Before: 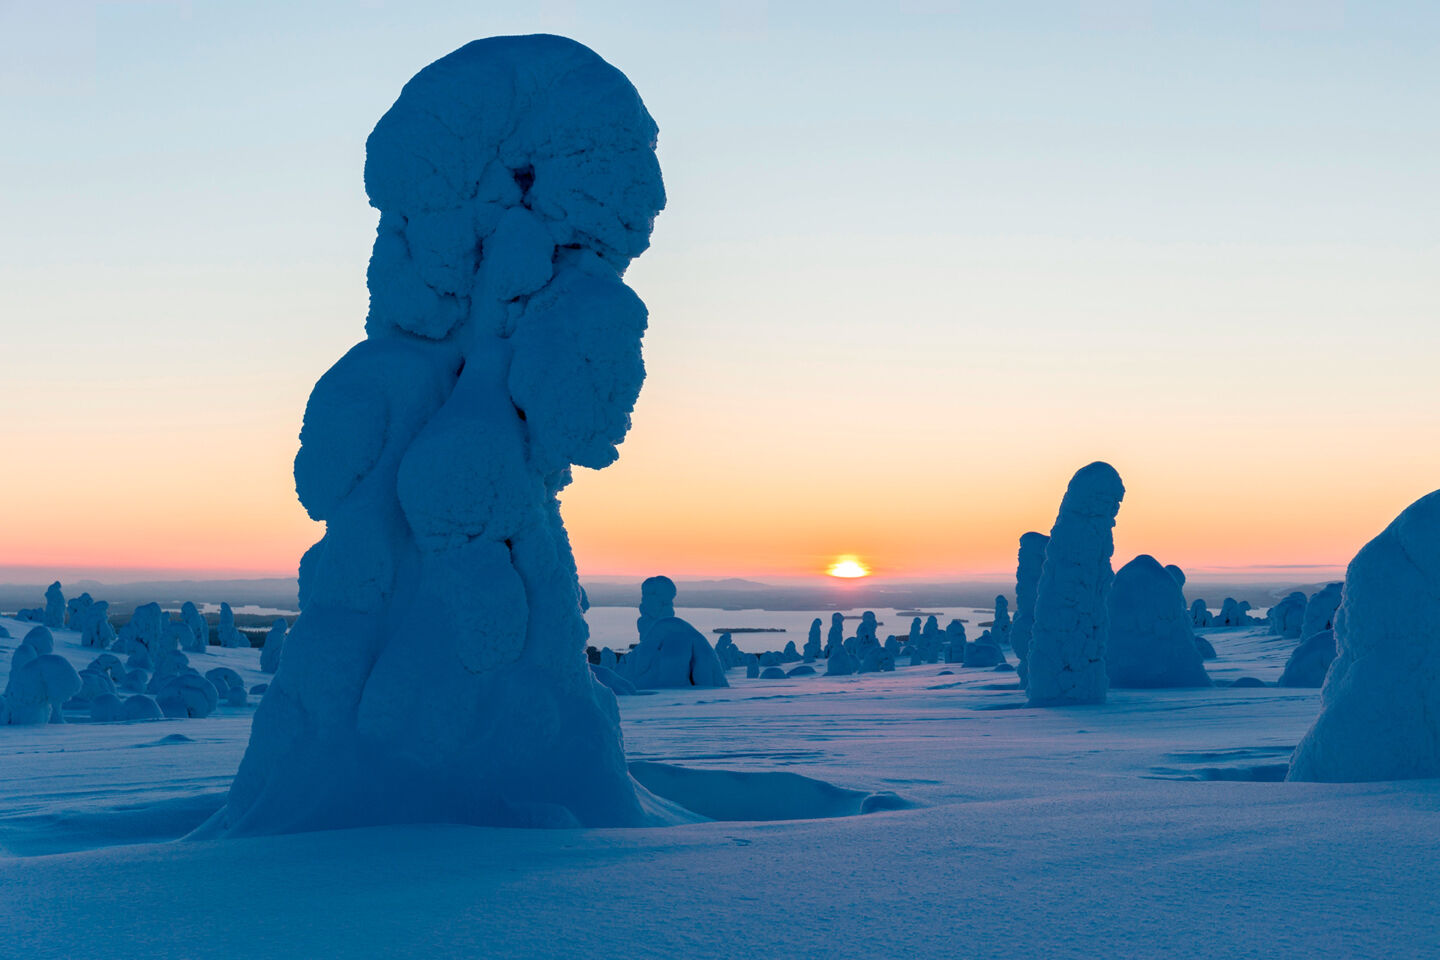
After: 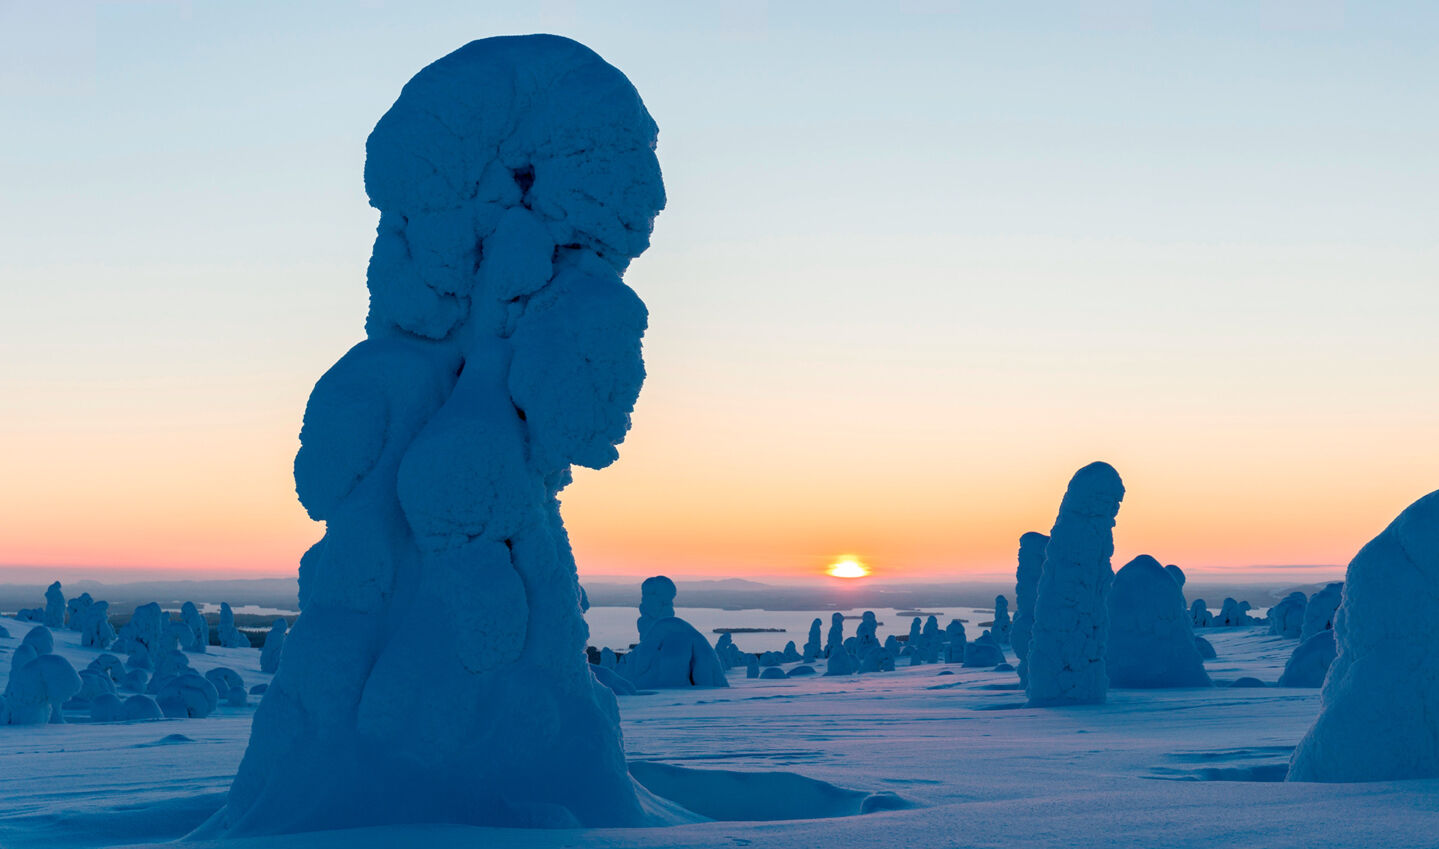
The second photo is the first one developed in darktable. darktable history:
crop and rotate: top 0%, bottom 11.505%
